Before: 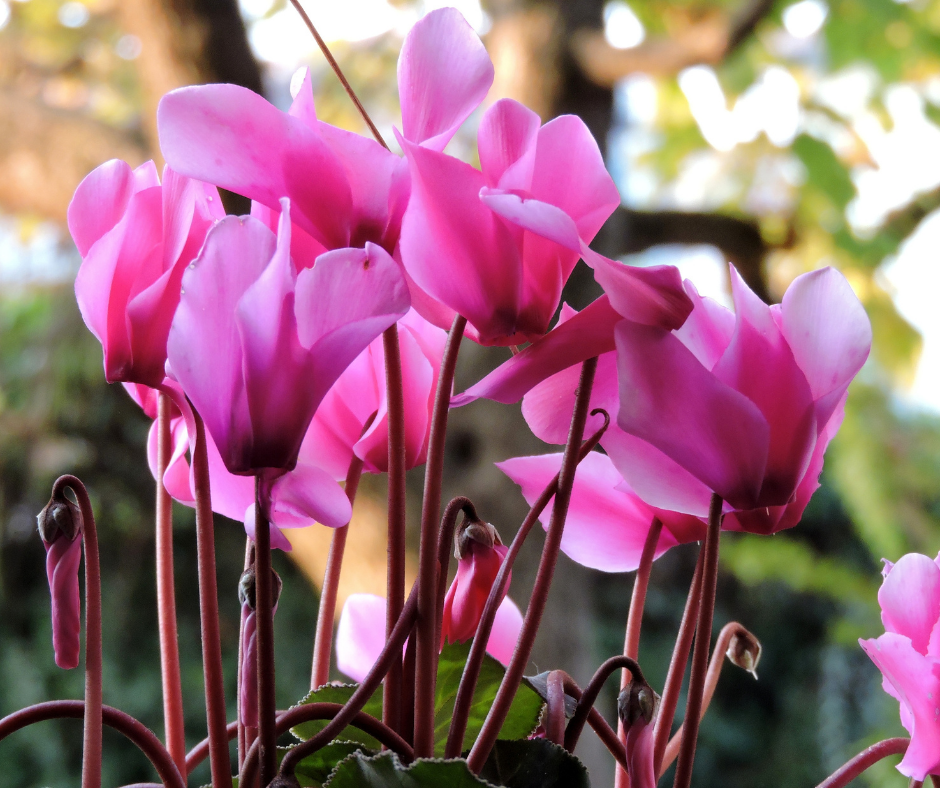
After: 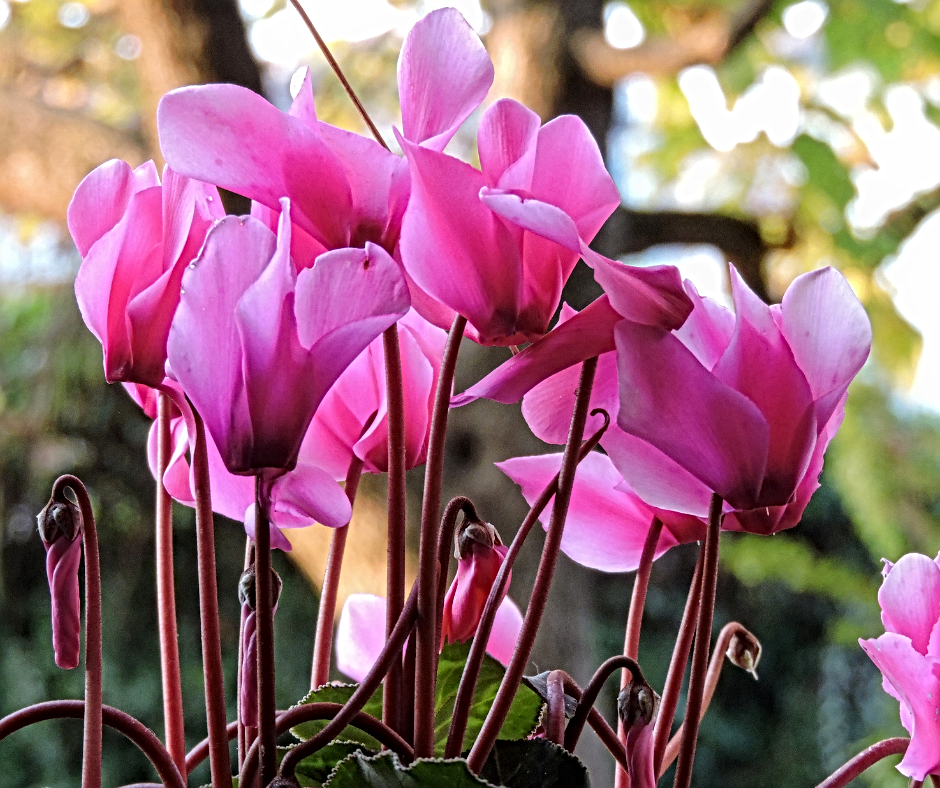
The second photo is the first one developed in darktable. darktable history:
local contrast: mode bilateral grid, contrast 20, coarseness 3, detail 298%, midtone range 0.2
contrast equalizer: octaves 7, y [[0.5, 0.542, 0.583, 0.625, 0.667, 0.708], [0.5 ×6], [0.5 ×6], [0, 0.033, 0.067, 0.1, 0.133, 0.167], [0, 0.05, 0.1, 0.15, 0.2, 0.25]], mix -0.314
